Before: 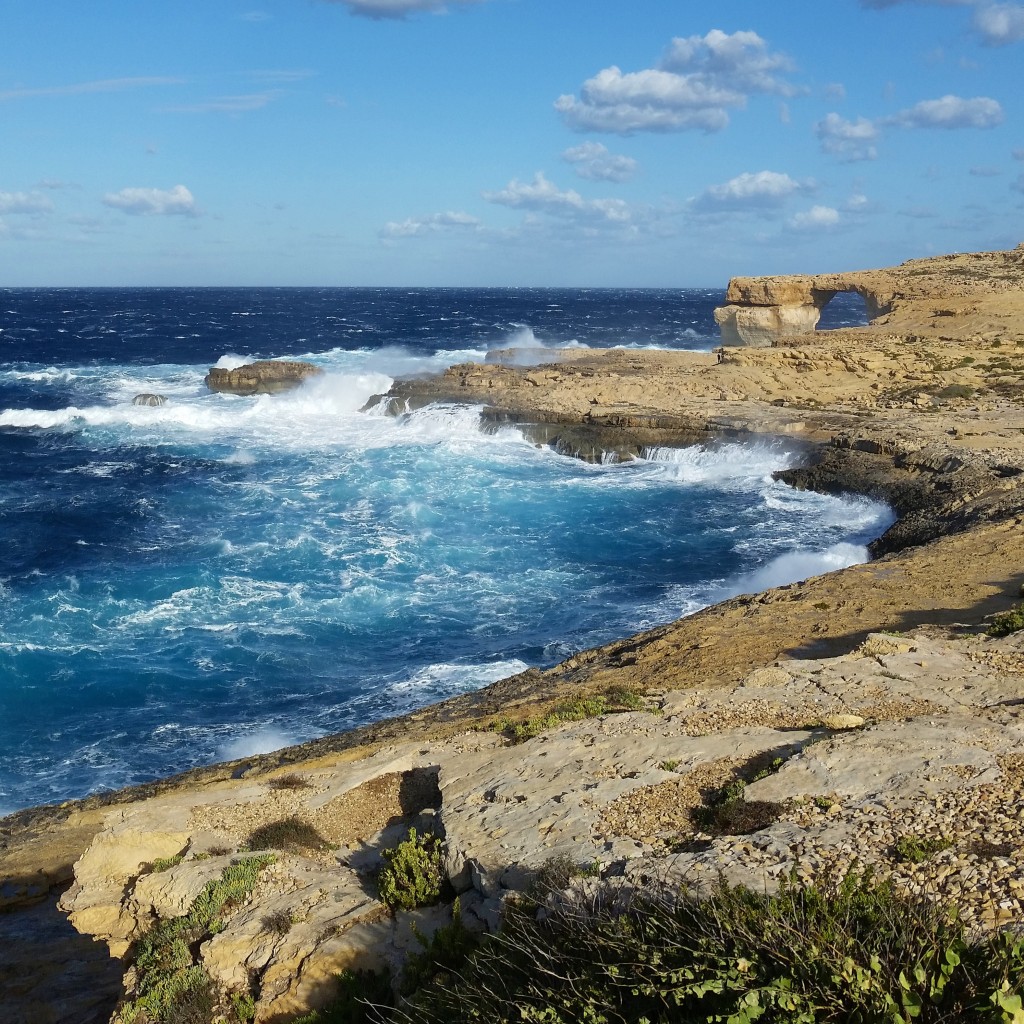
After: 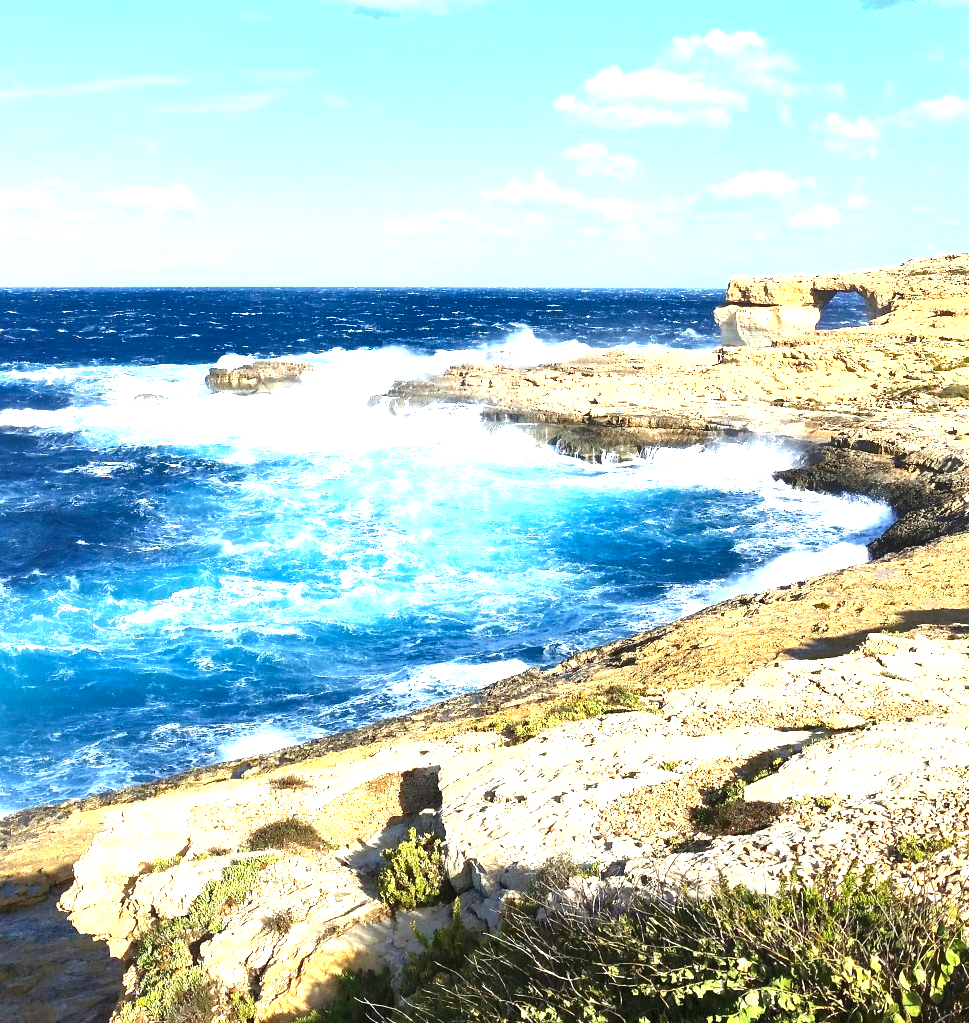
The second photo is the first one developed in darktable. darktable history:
shadows and highlights: radius 127.43, shadows 30.39, highlights -30.49, low approximation 0.01, soften with gaussian
exposure: black level correction 0, exposure 2.136 EV, compensate highlight preservation false
crop and rotate: left 0%, right 5.346%
